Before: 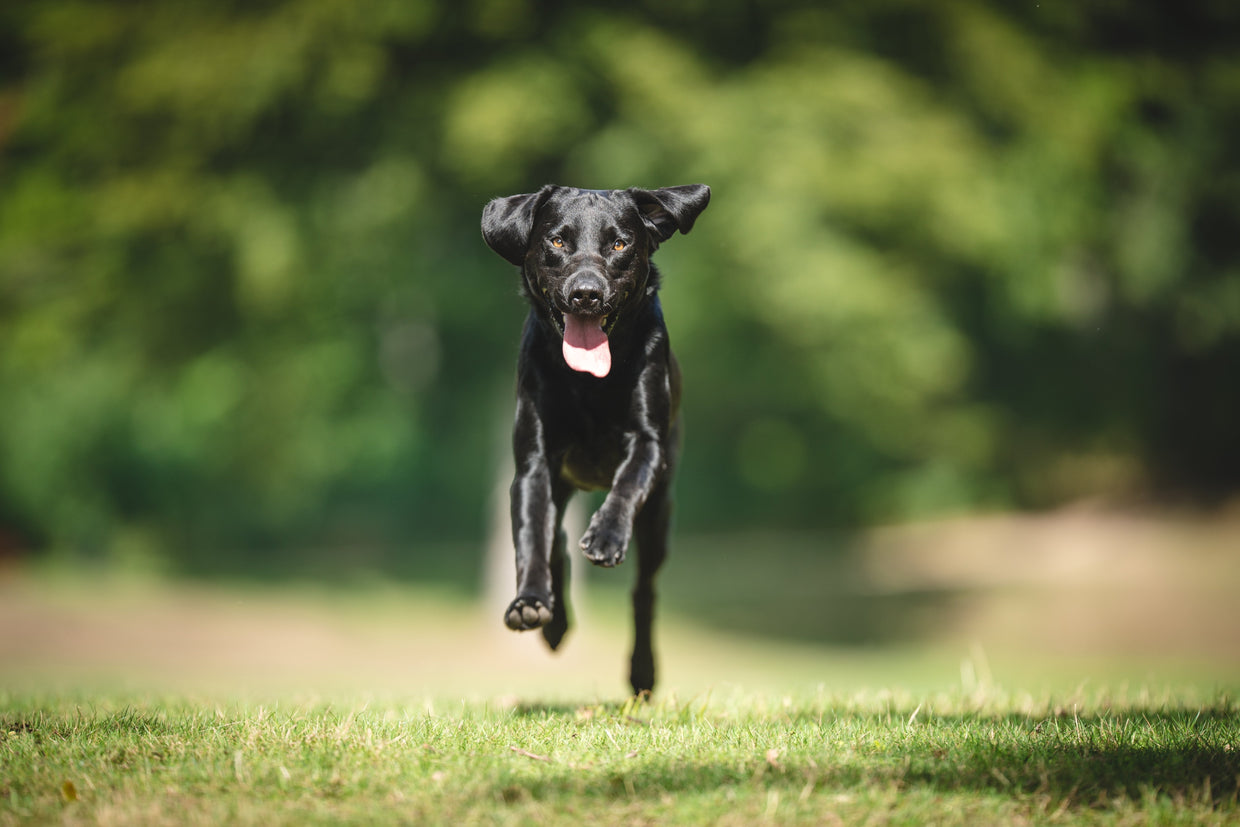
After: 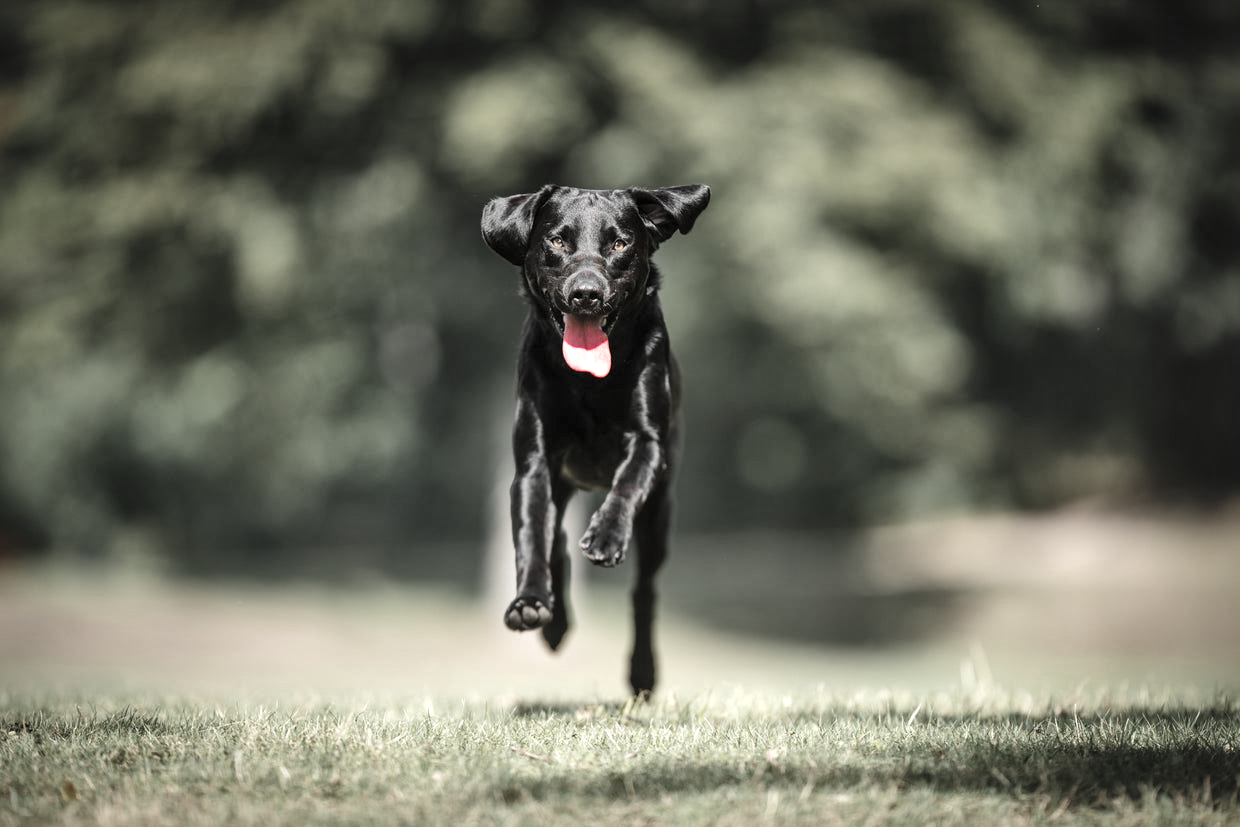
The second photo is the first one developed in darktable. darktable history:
color zones: curves: ch1 [(0, 0.831) (0.08, 0.771) (0.157, 0.268) (0.241, 0.207) (0.562, -0.005) (0.714, -0.013) (0.876, 0.01) (1, 0.831)]
tone equalizer: edges refinement/feathering 500, mask exposure compensation -1.57 EV, preserve details no
local contrast: mode bilateral grid, contrast 24, coarseness 60, detail 151%, midtone range 0.2
